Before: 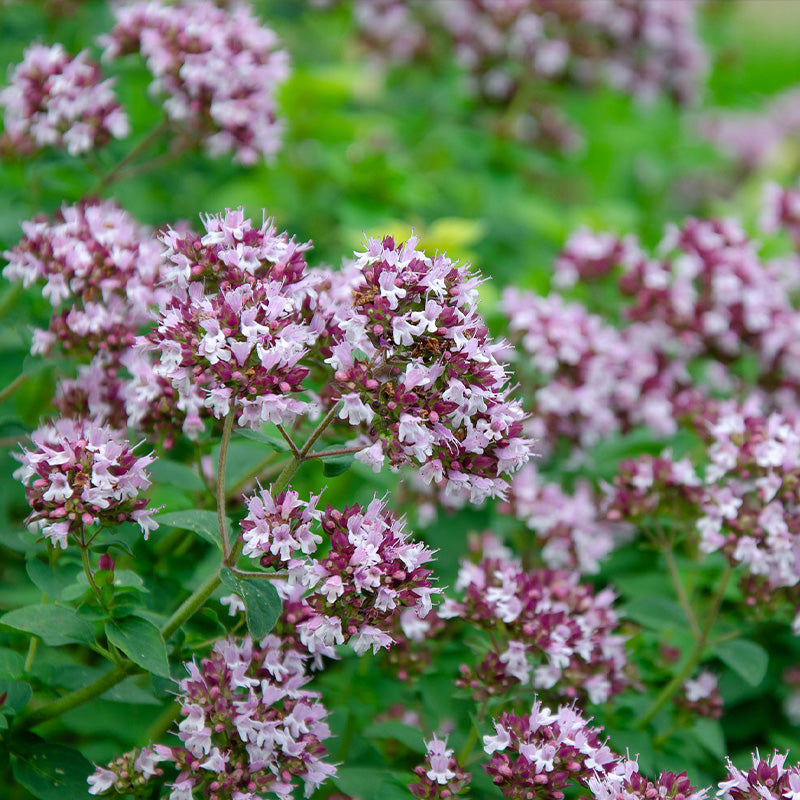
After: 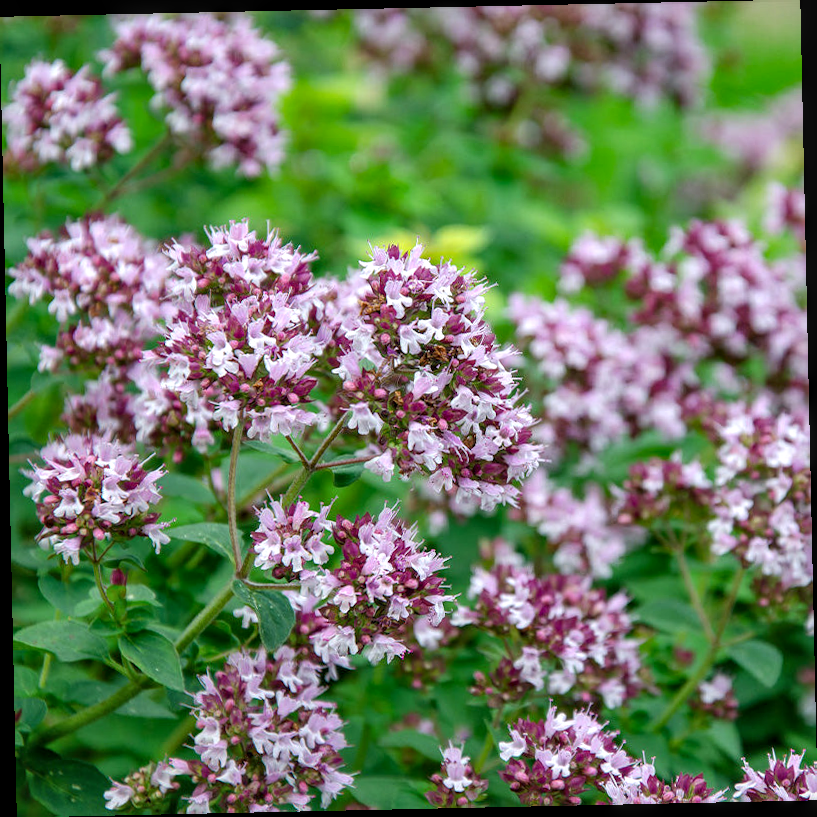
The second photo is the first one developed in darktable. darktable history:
rotate and perspective: rotation -1.24°, automatic cropping off
exposure: exposure 0.217 EV, compensate highlight preservation false
local contrast: on, module defaults
